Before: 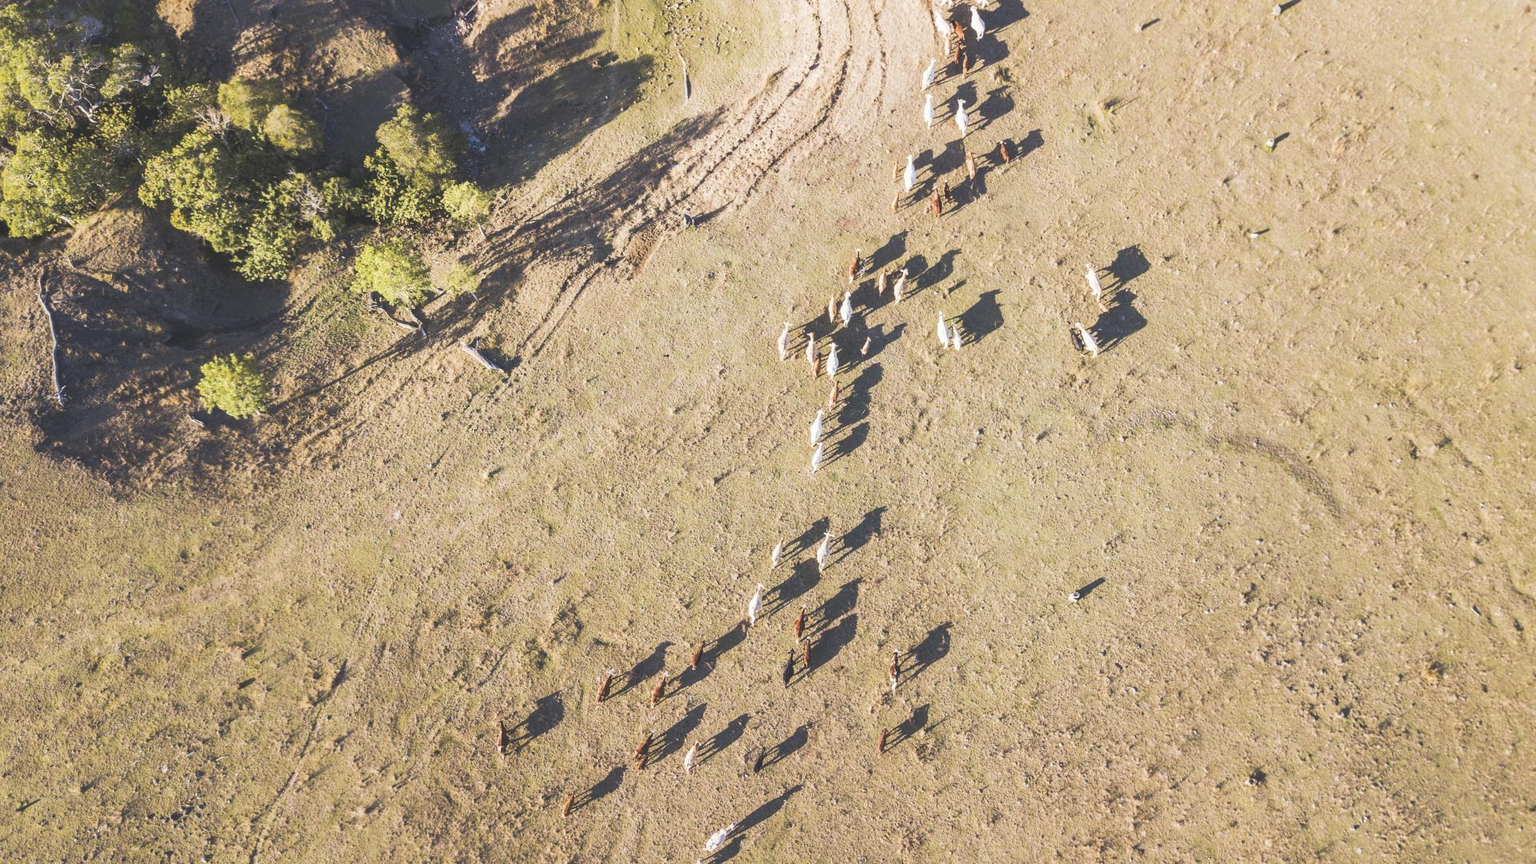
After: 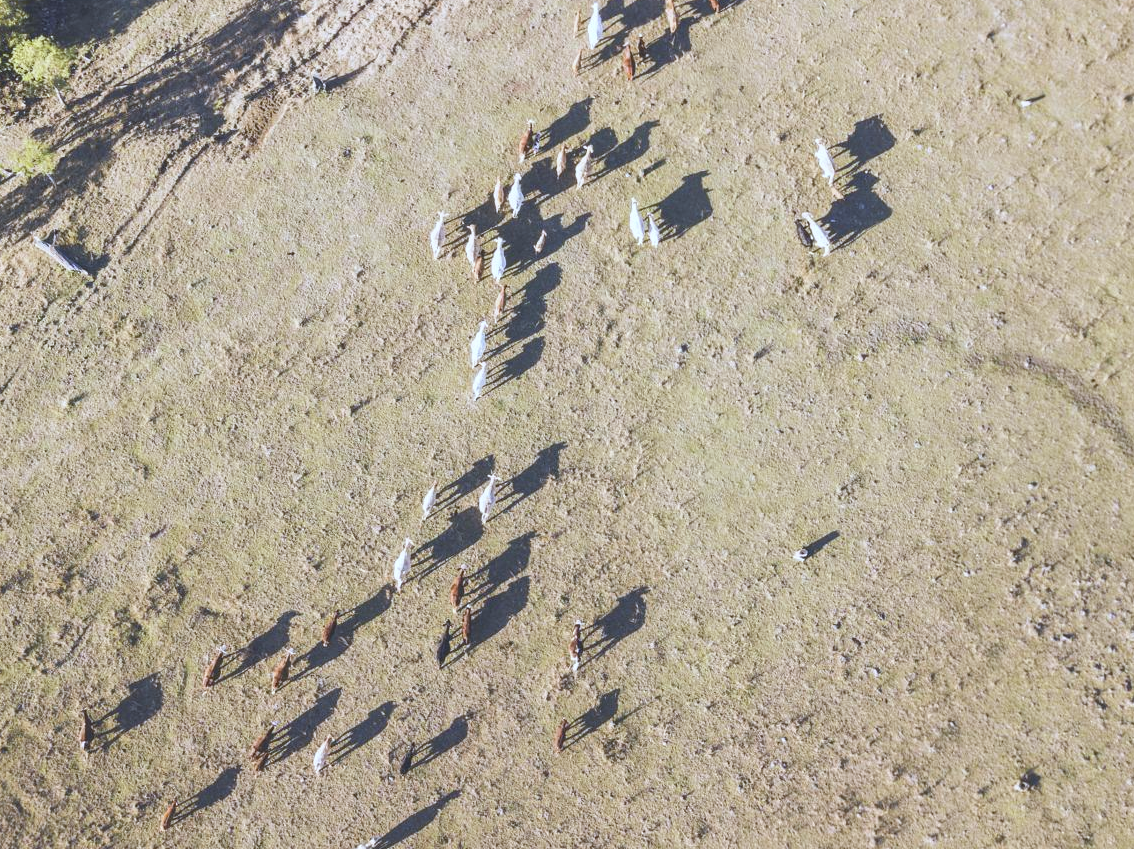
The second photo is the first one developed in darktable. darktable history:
white balance: red 0.931, blue 1.11
crop and rotate: left 28.256%, top 17.734%, right 12.656%, bottom 3.573%
tone equalizer: on, module defaults
